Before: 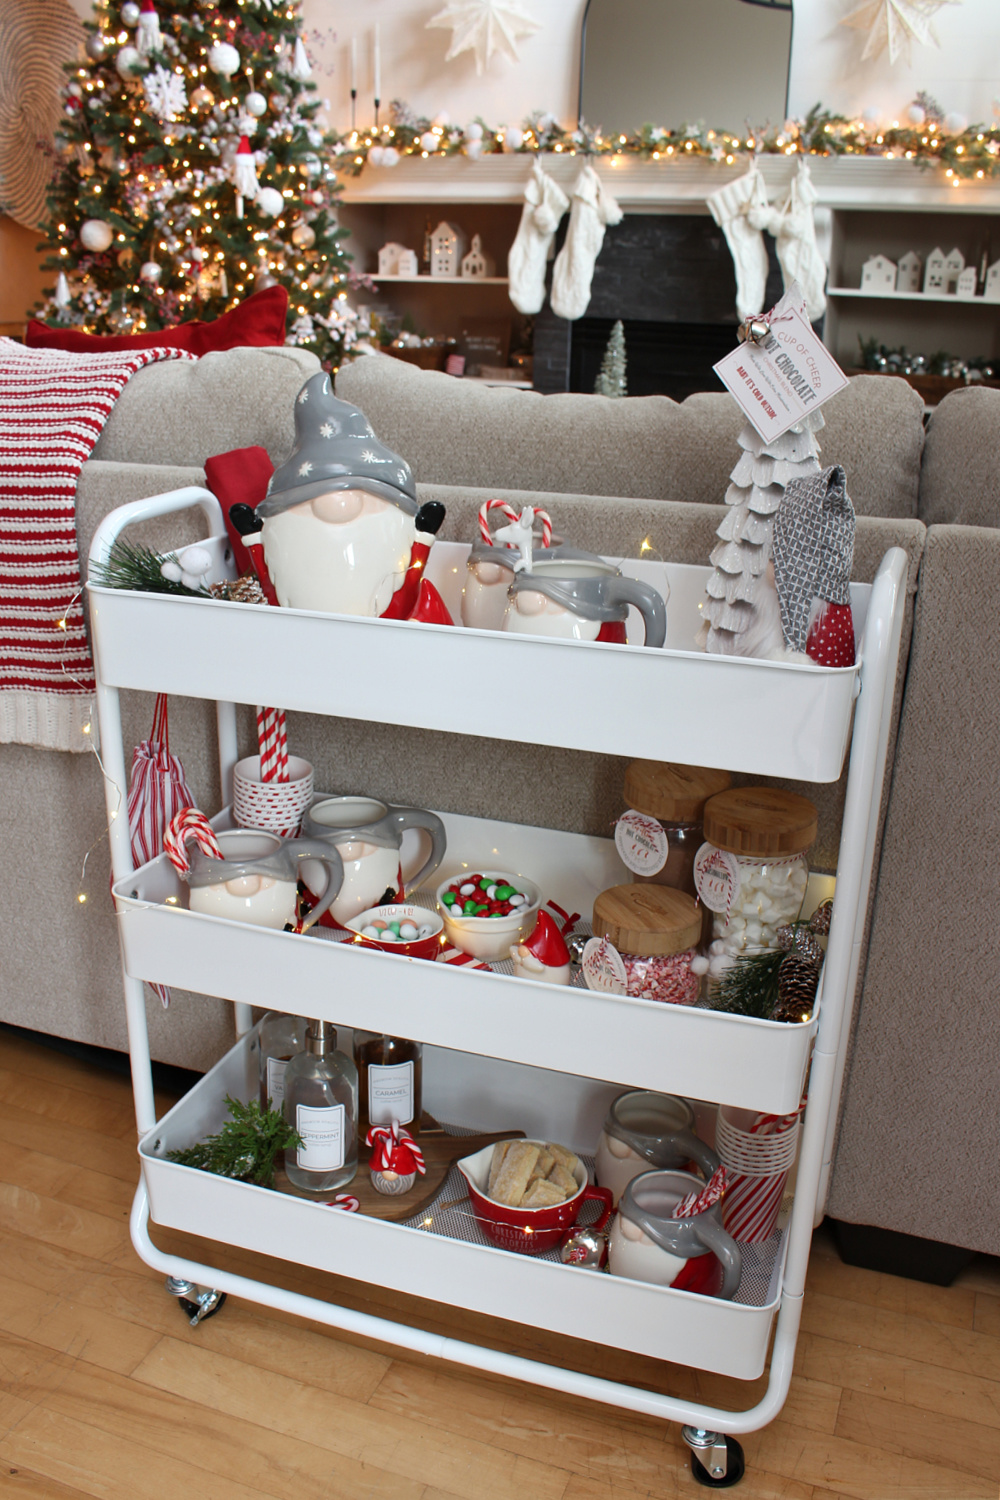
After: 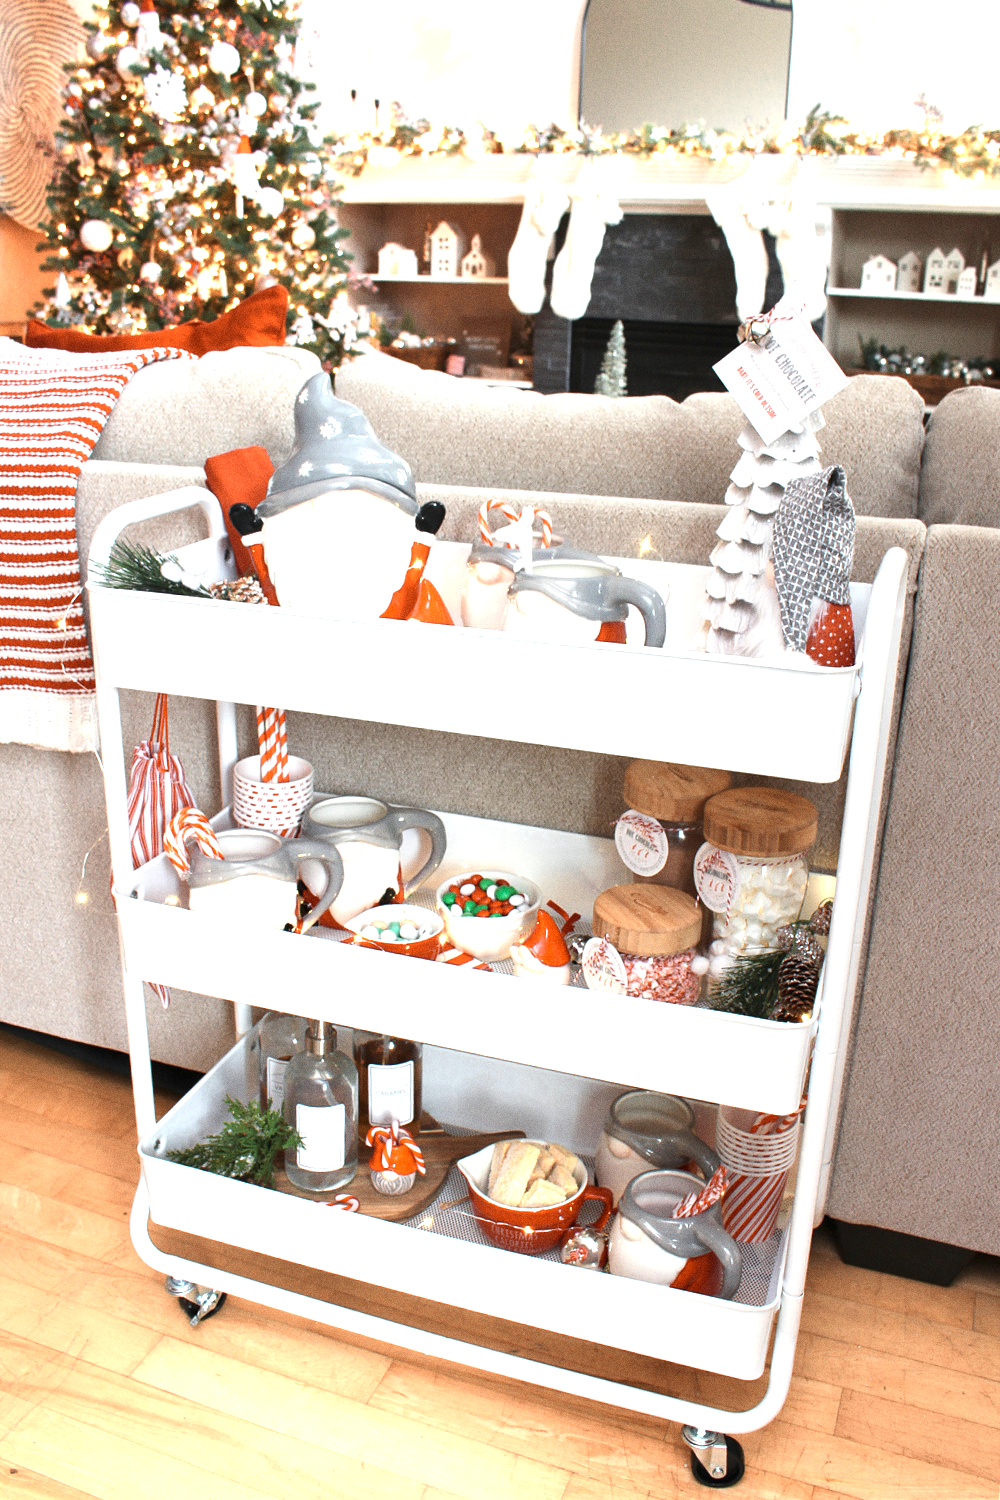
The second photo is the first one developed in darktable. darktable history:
exposure: black level correction 0, exposure 1.2 EV, compensate exposure bias true, compensate highlight preservation false
color zones: curves: ch0 [(0.018, 0.548) (0.197, 0.654) (0.425, 0.447) (0.605, 0.658) (0.732, 0.579)]; ch1 [(0.105, 0.531) (0.224, 0.531) (0.386, 0.39) (0.618, 0.456) (0.732, 0.456) (0.956, 0.421)]; ch2 [(0.039, 0.583) (0.215, 0.465) (0.399, 0.544) (0.465, 0.548) (0.614, 0.447) (0.724, 0.43) (0.882, 0.623) (0.956, 0.632)]
grain: coarseness 0.09 ISO
